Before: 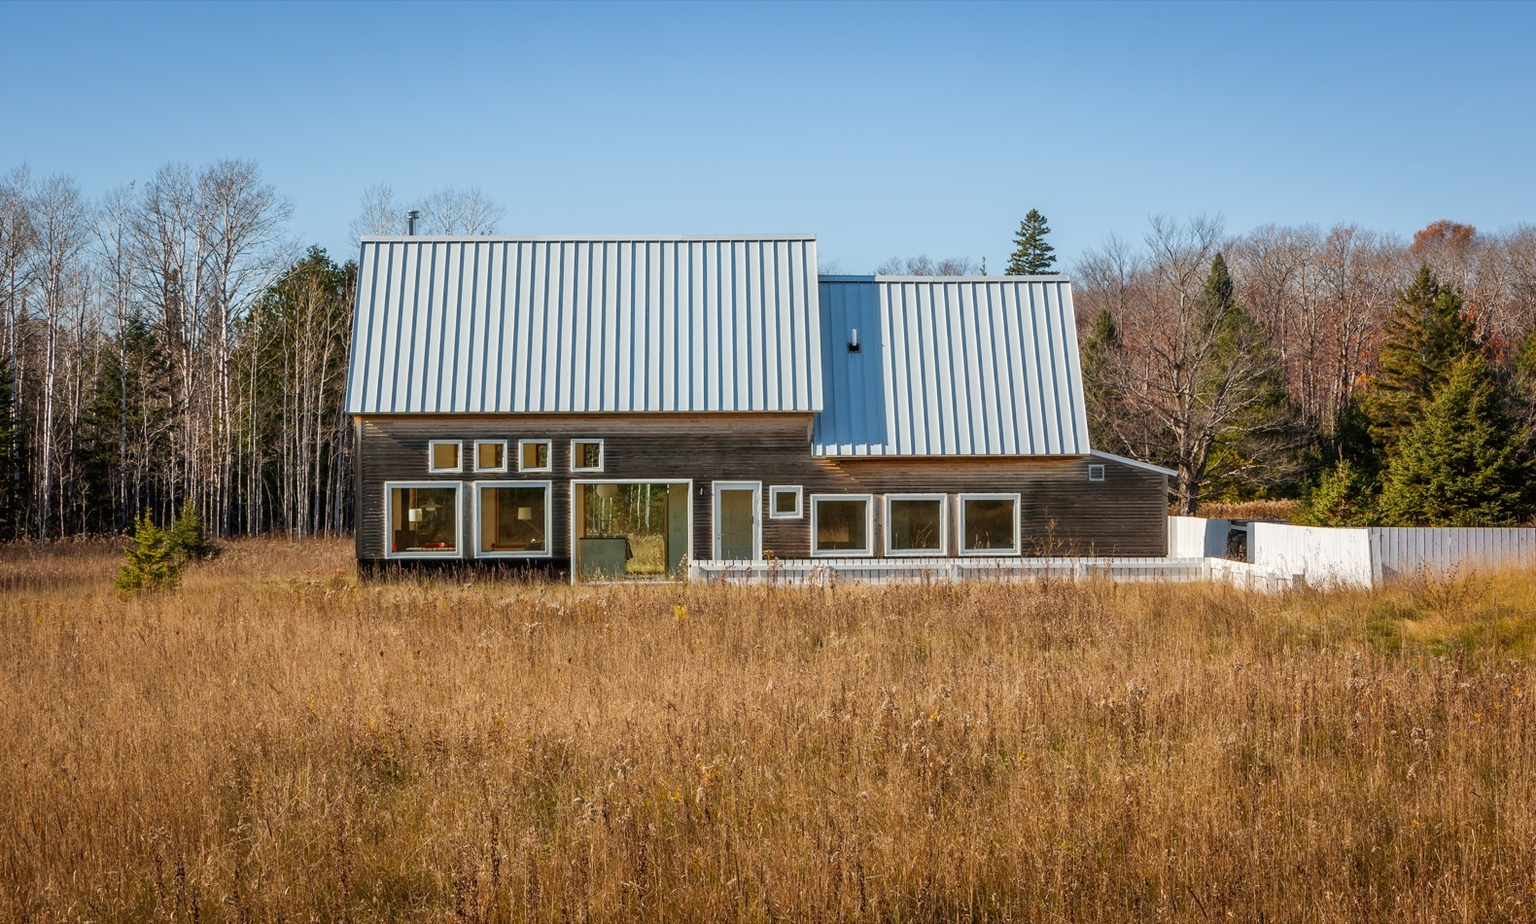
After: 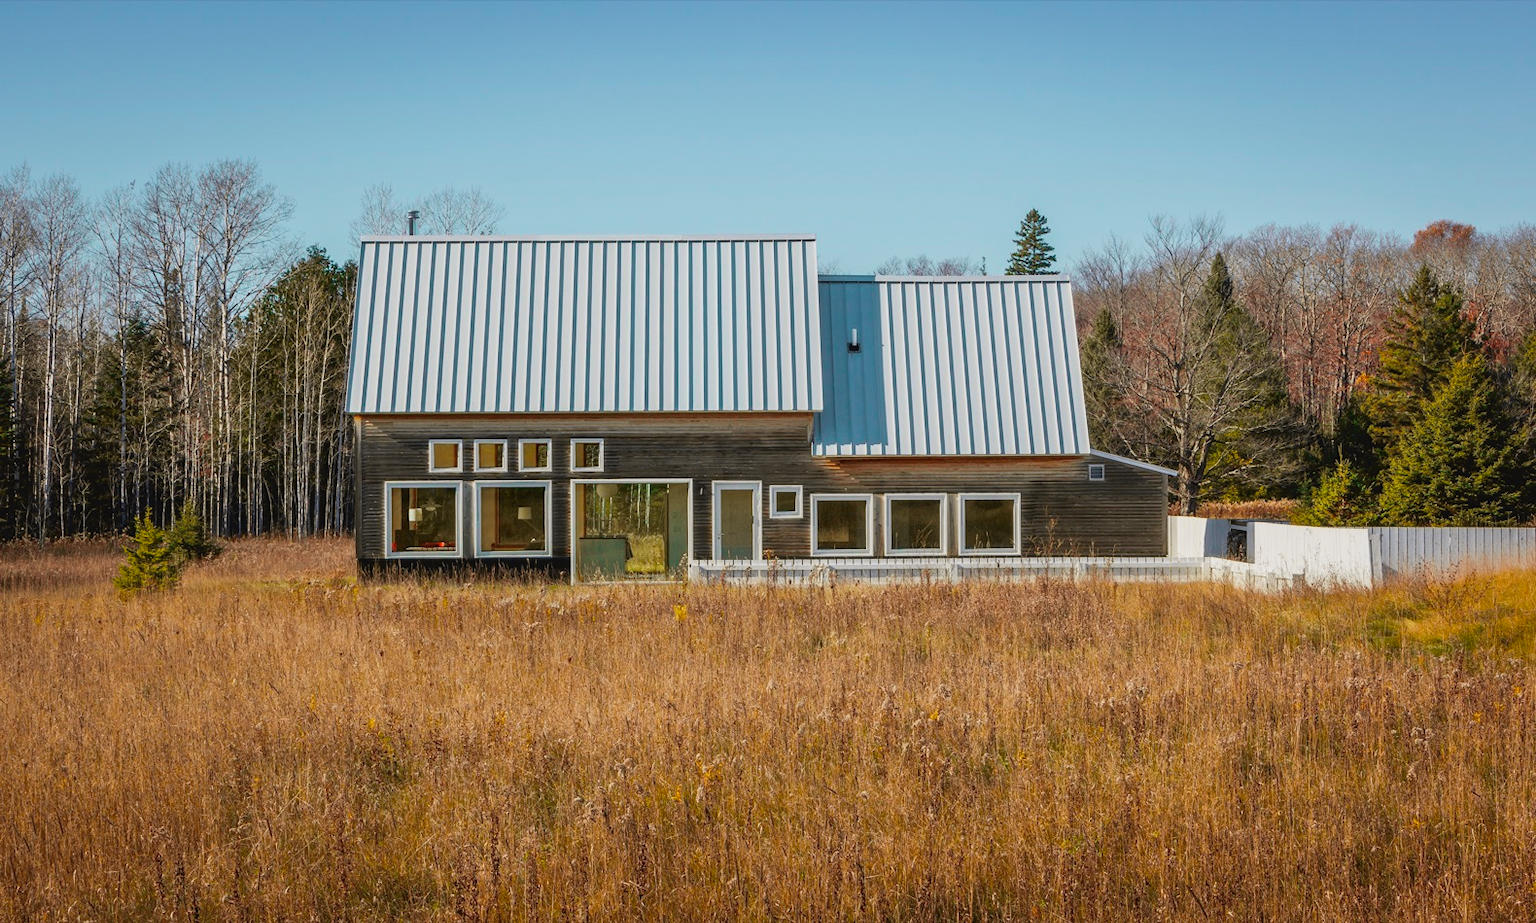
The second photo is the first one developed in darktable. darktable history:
tone curve: curves: ch0 [(0, 0.036) (0.053, 0.068) (0.211, 0.217) (0.519, 0.513) (0.847, 0.82) (0.991, 0.914)]; ch1 [(0, 0) (0.276, 0.206) (0.412, 0.353) (0.482, 0.475) (0.495, 0.5) (0.509, 0.502) (0.563, 0.57) (0.667, 0.672) (0.788, 0.809) (1, 1)]; ch2 [(0, 0) (0.438, 0.456) (0.473, 0.47) (0.503, 0.503) (0.523, 0.528) (0.562, 0.571) (0.612, 0.61) (0.679, 0.72) (1, 1)], color space Lab, independent channels, preserve colors none
